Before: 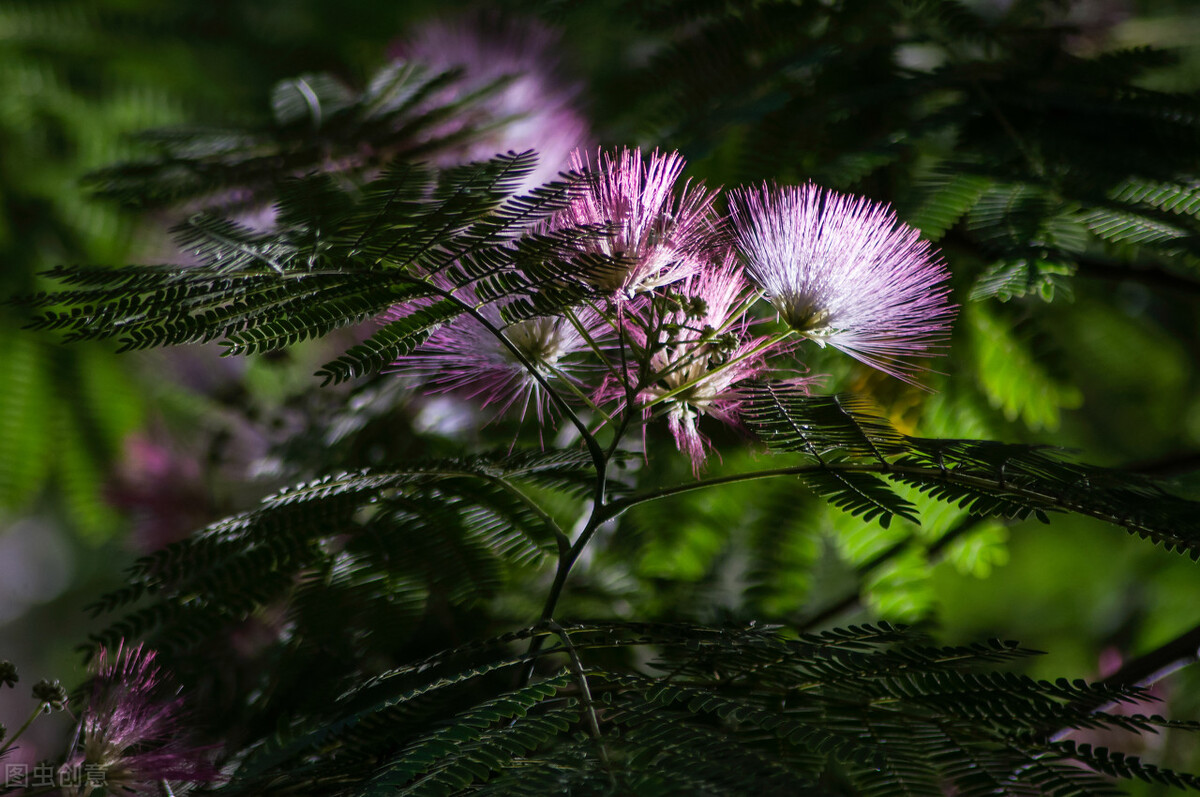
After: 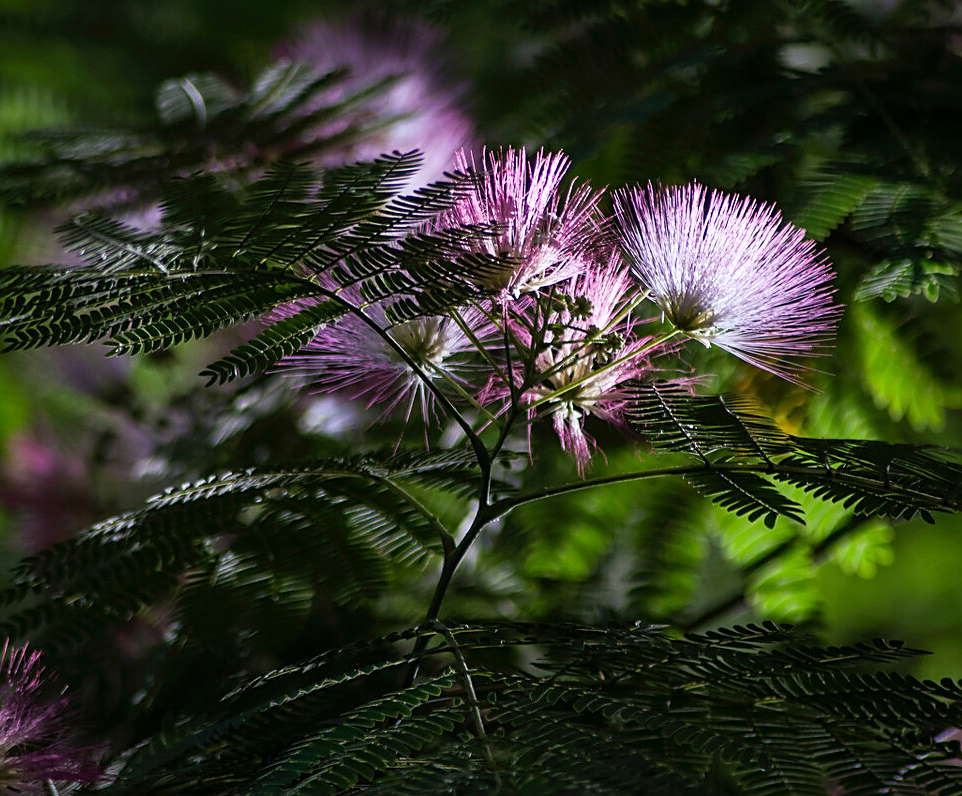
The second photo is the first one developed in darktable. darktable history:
sharpen: on, module defaults
white balance: red 0.988, blue 1.017
base curve: curves: ch0 [(0, 0) (0.472, 0.508) (1, 1)]
crop and rotate: left 9.597%, right 10.195%
